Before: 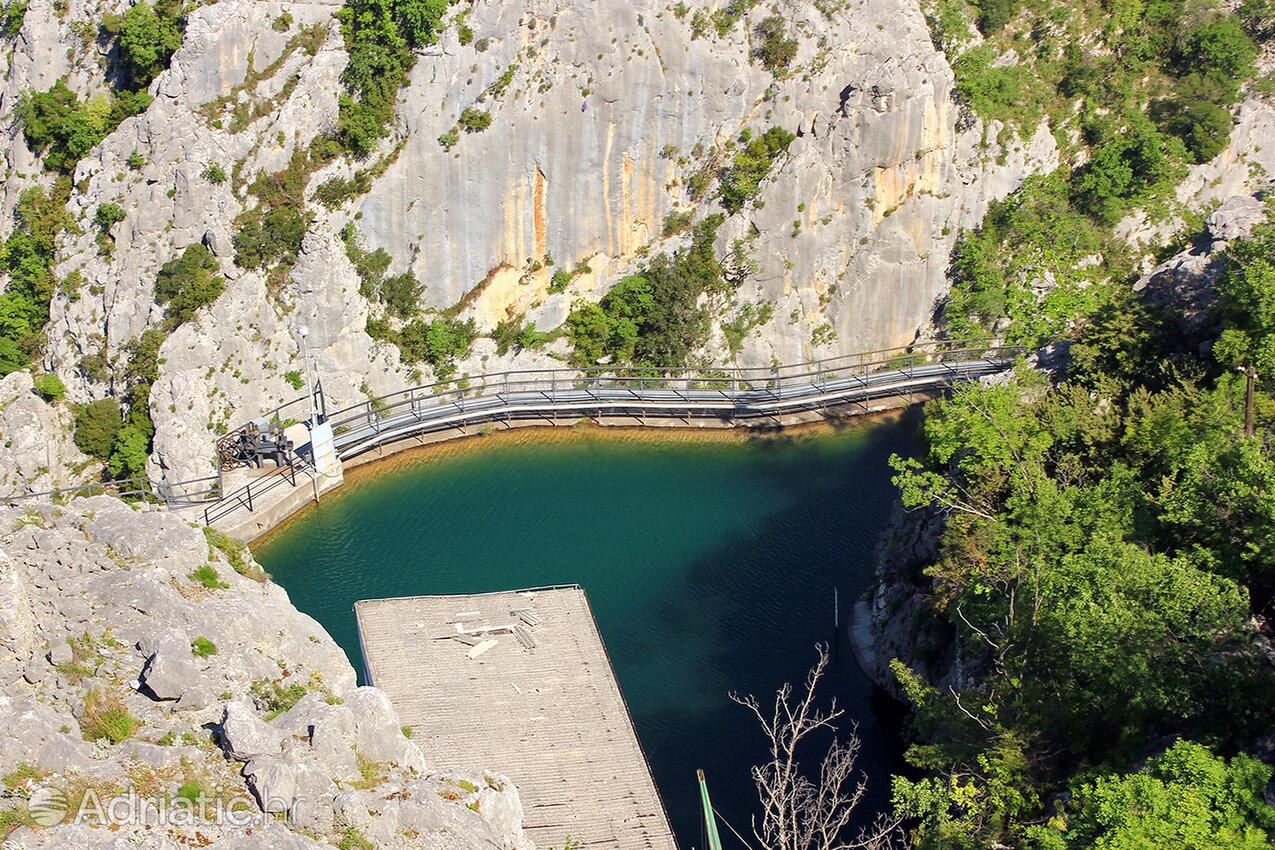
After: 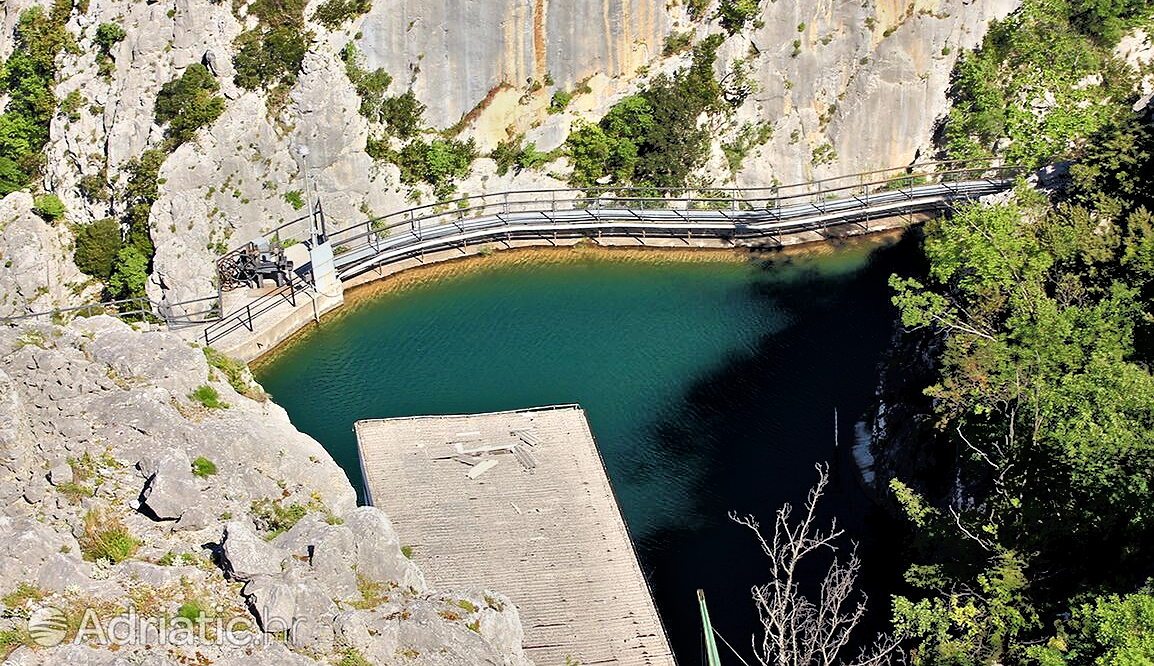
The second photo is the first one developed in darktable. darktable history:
shadows and highlights: radius 126.09, shadows 30.56, highlights -31.22, shadows color adjustment 97.66%, low approximation 0.01, soften with gaussian
tone equalizer: -7 EV -0.607 EV, -6 EV 0.969 EV, -5 EV -0.477 EV, -4 EV 0.406 EV, -3 EV 0.412 EV, -2 EV 0.156 EV, -1 EV -0.145 EV, +0 EV -0.374 EV
crop: top 21.289%, right 9.469%, bottom 0.274%
sharpen: radius 1.22, amount 0.295, threshold 0.223
local contrast: mode bilateral grid, contrast 20, coarseness 50, detail 120%, midtone range 0.2
filmic rgb: black relative exposure -8.68 EV, white relative exposure 2.66 EV, target black luminance 0%, target white luminance 99.897%, hardness 6.25, latitude 75.07%, contrast 1.315, highlights saturation mix -4.6%
